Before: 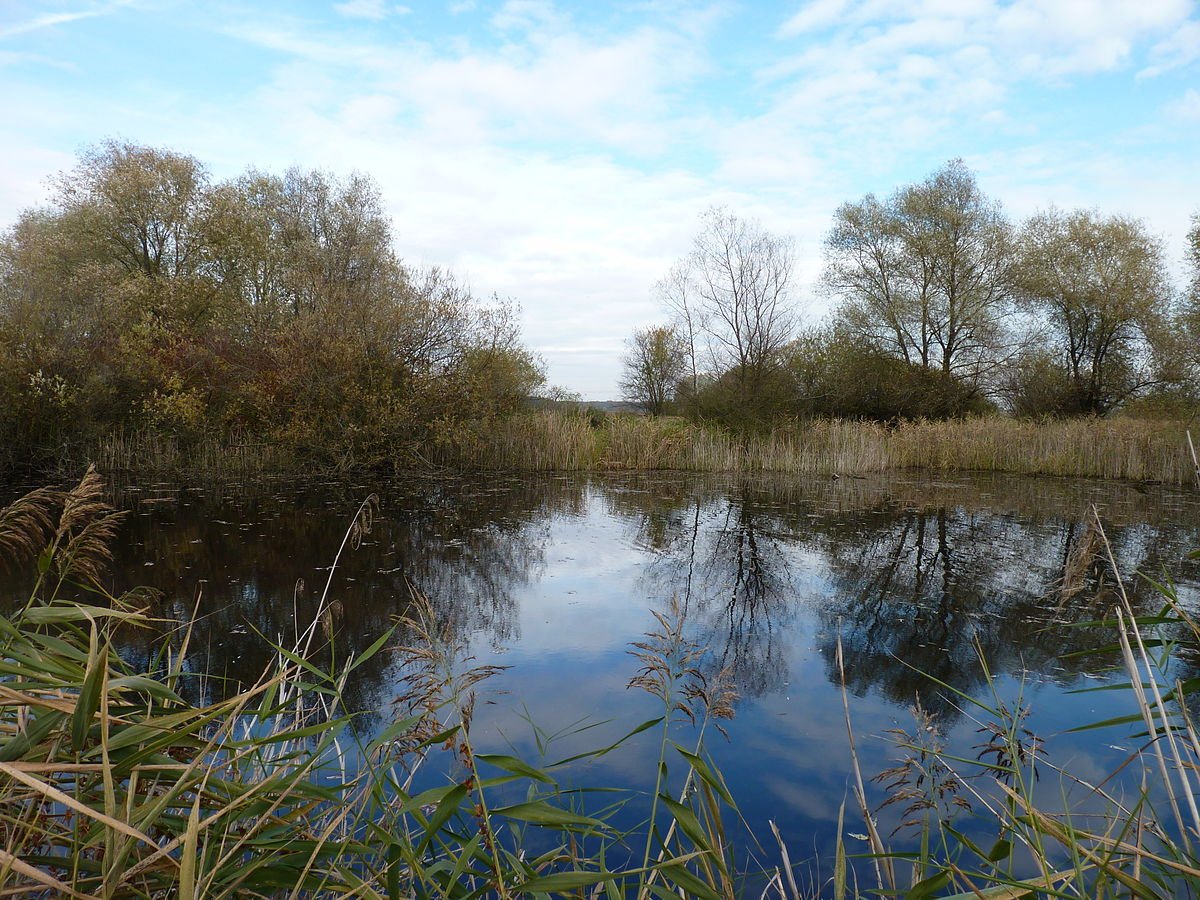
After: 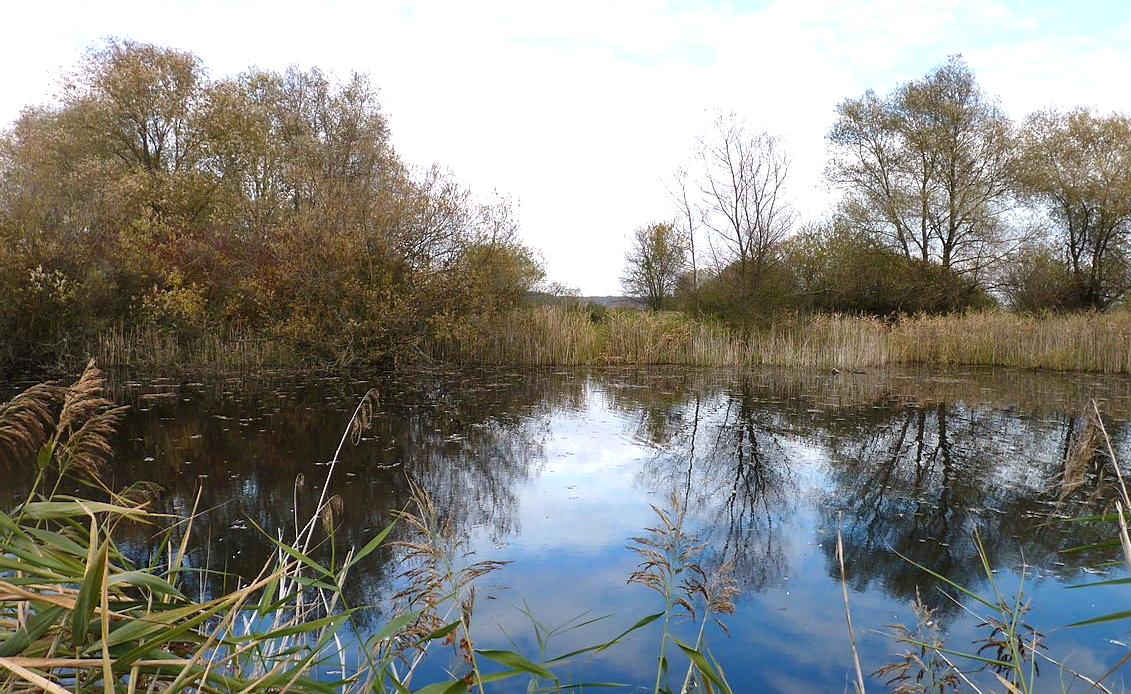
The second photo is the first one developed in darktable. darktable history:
vibrance: vibrance 20%
exposure: black level correction 0, exposure 0.7 EV, compensate exposure bias true, compensate highlight preservation false
graduated density: density 0.38 EV, hardness 21%, rotation -6.11°, saturation 32%
shadows and highlights: shadows 32, highlights -32, soften with gaussian
crop and rotate: angle 0.03°, top 11.643%, right 5.651%, bottom 11.189%
